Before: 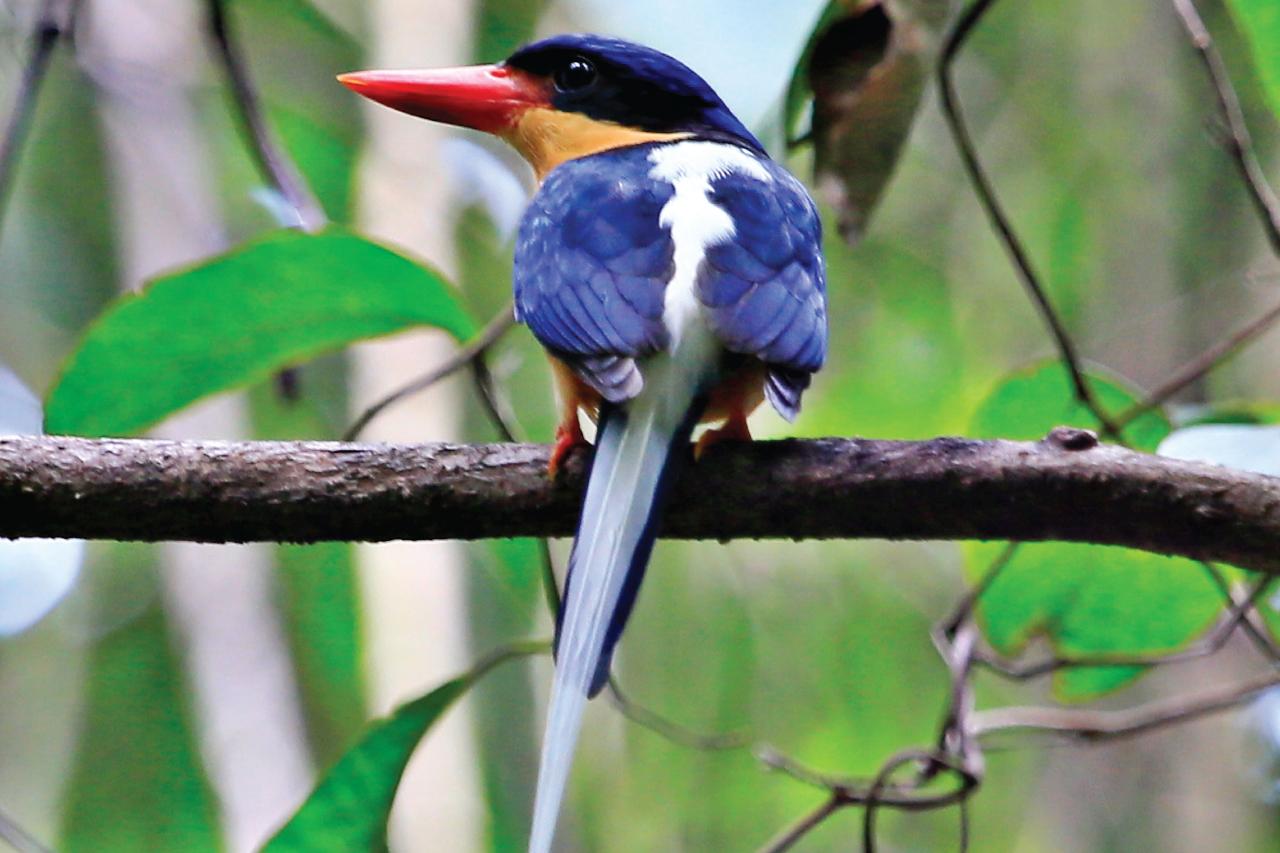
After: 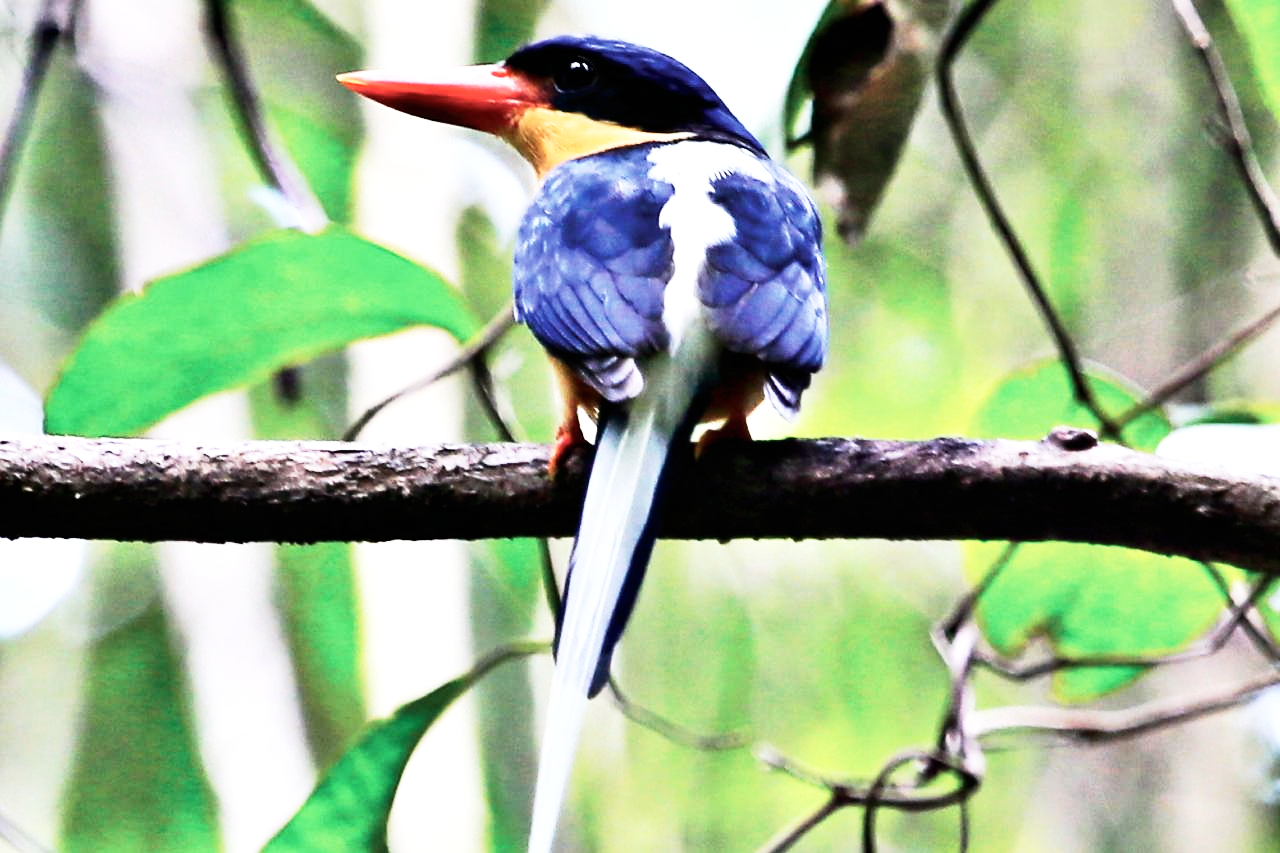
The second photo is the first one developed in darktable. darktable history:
tone equalizer: -8 EV -0.717 EV, -7 EV -0.724 EV, -6 EV -0.637 EV, -5 EV -0.381 EV, -3 EV 0.4 EV, -2 EV 0.6 EV, -1 EV 0.684 EV, +0 EV 0.724 EV, edges refinement/feathering 500, mask exposure compensation -1.57 EV, preserve details no
contrast brightness saturation: contrast 0.111, saturation -0.165
base curve: curves: ch0 [(0, 0) (0.005, 0.002) (0.193, 0.295) (0.399, 0.664) (0.75, 0.928) (1, 1)], preserve colors none
